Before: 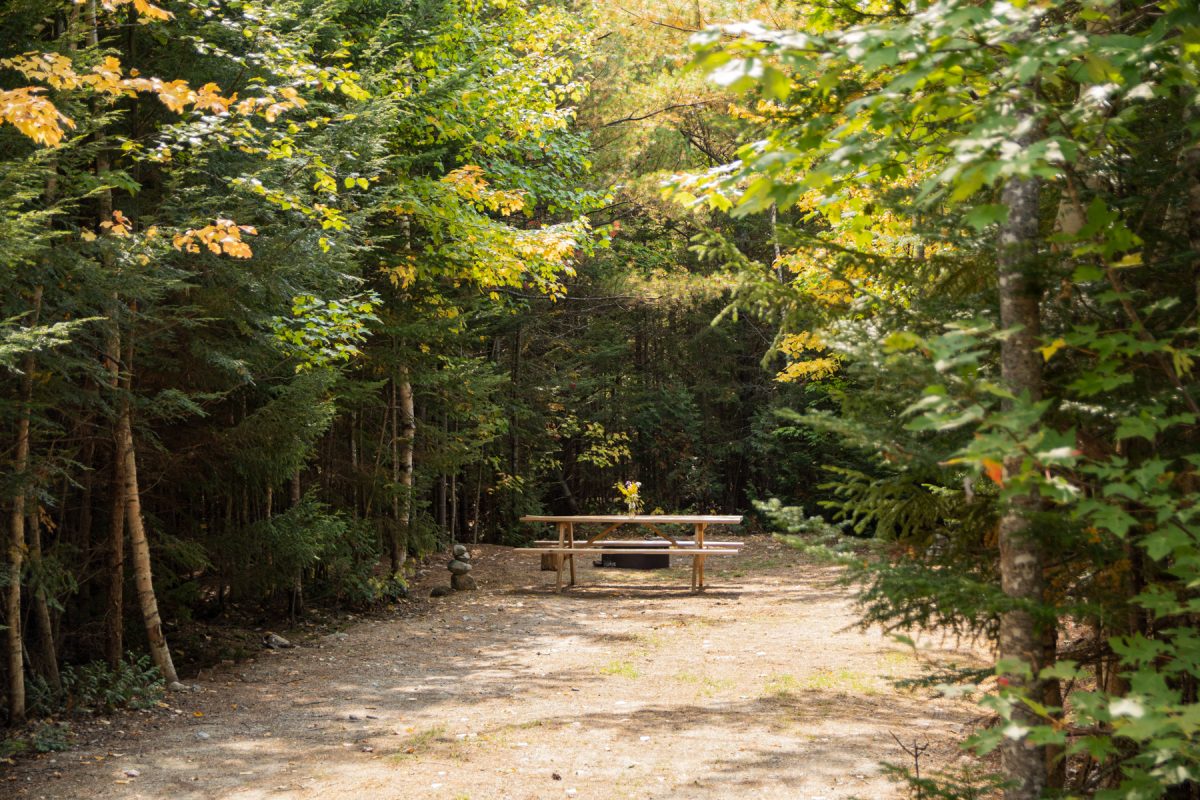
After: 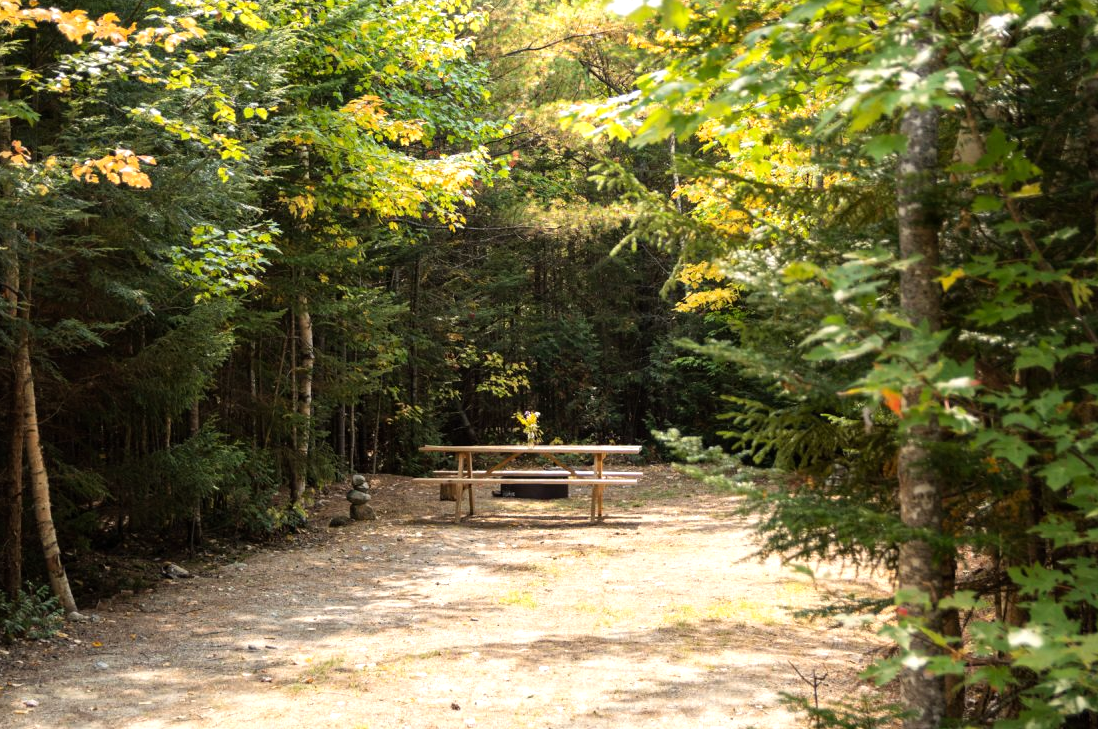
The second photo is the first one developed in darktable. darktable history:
crop and rotate: left 8.447%, top 8.854%
tone equalizer: -8 EV -0.397 EV, -7 EV -0.407 EV, -6 EV -0.345 EV, -5 EV -0.252 EV, -3 EV 0.187 EV, -2 EV 0.319 EV, -1 EV 0.413 EV, +0 EV 0.447 EV
